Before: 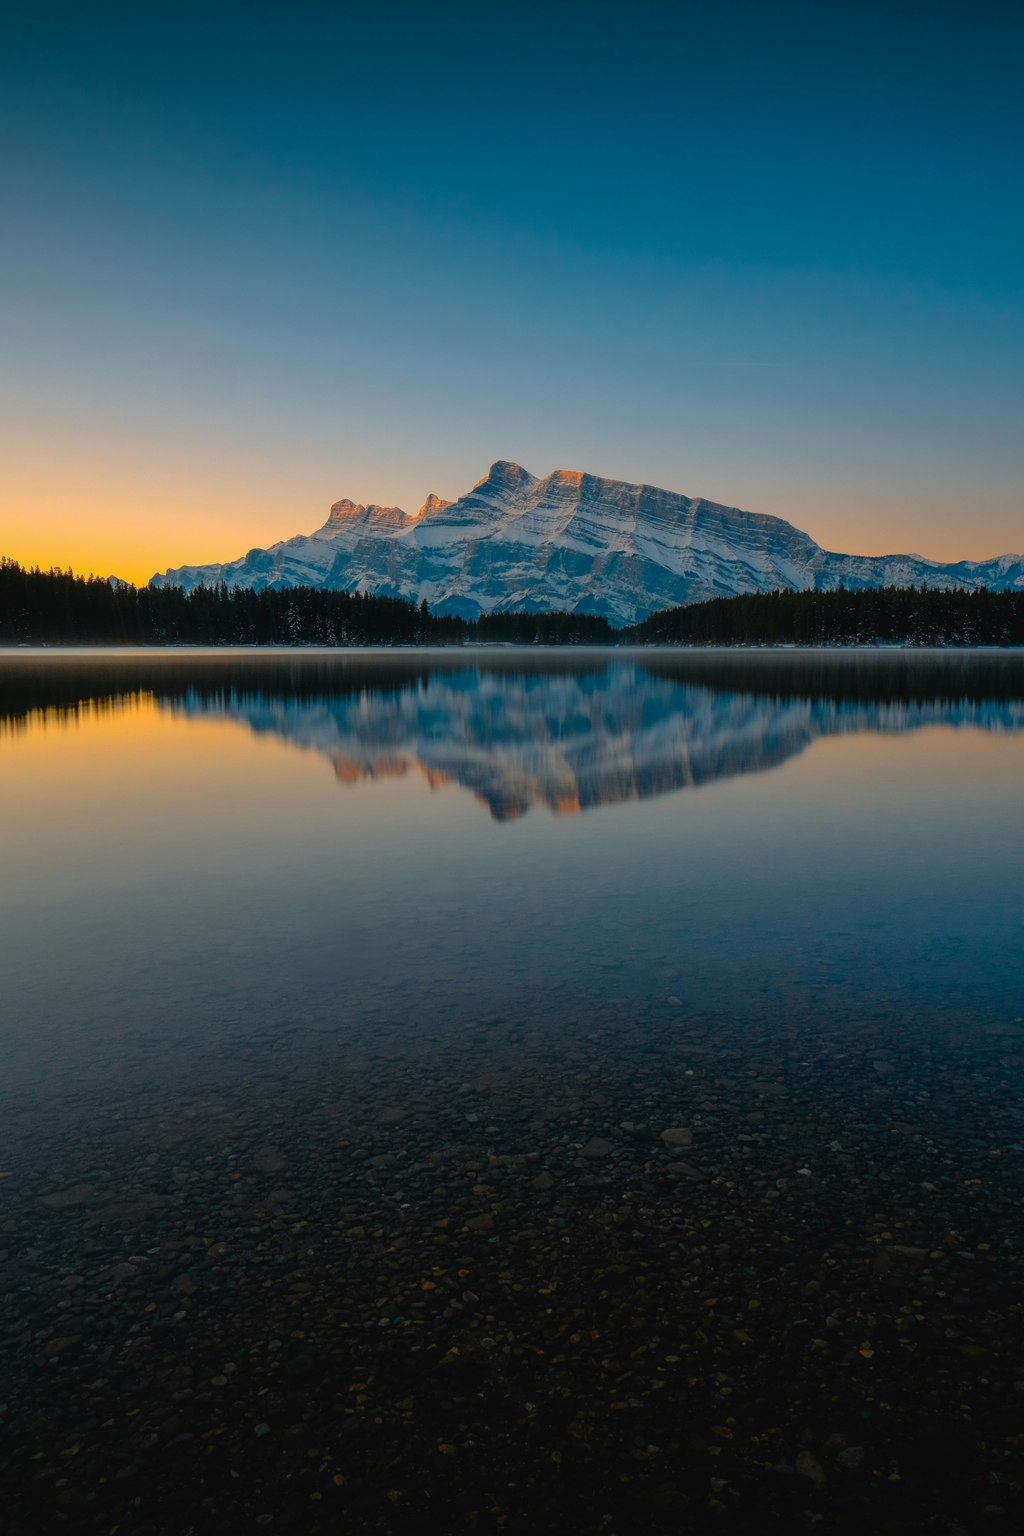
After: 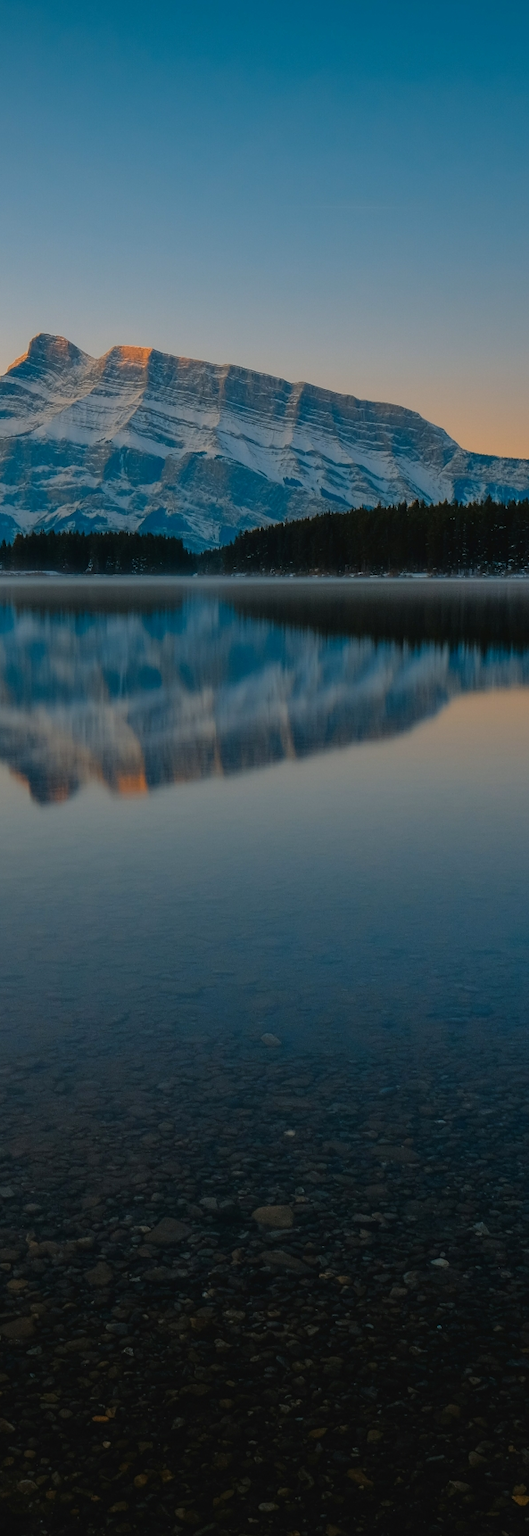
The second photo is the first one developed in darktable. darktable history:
crop: left 45.721%, top 13.393%, right 14.118%, bottom 10.01%
white balance: red 0.988, blue 1.017
